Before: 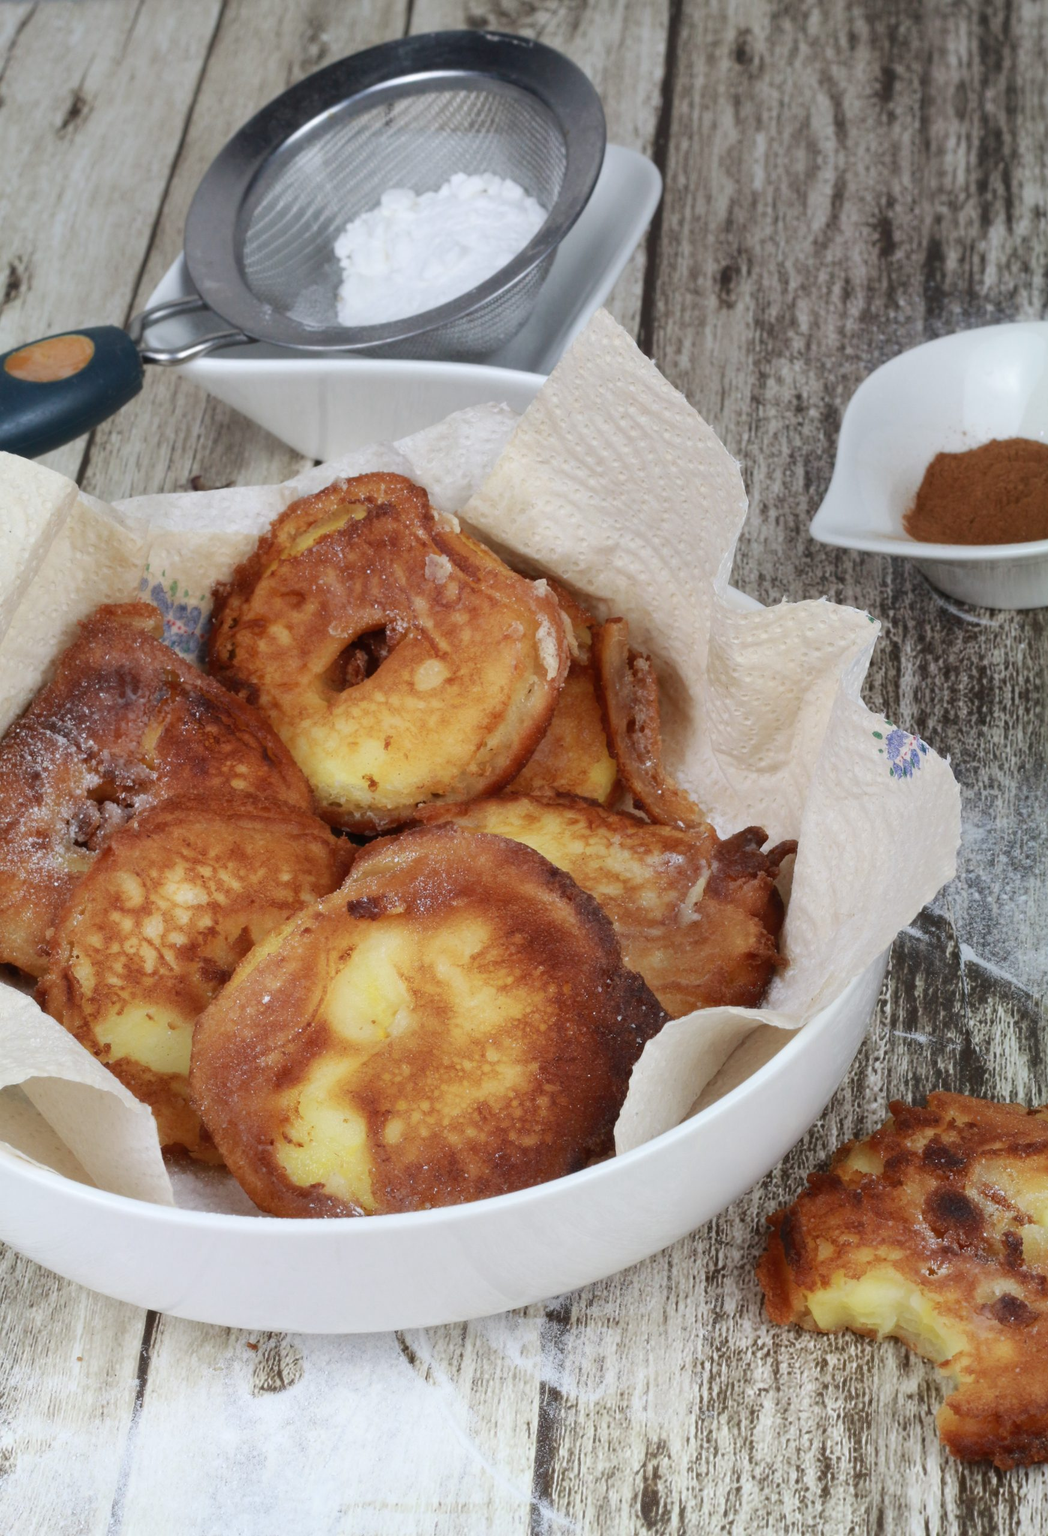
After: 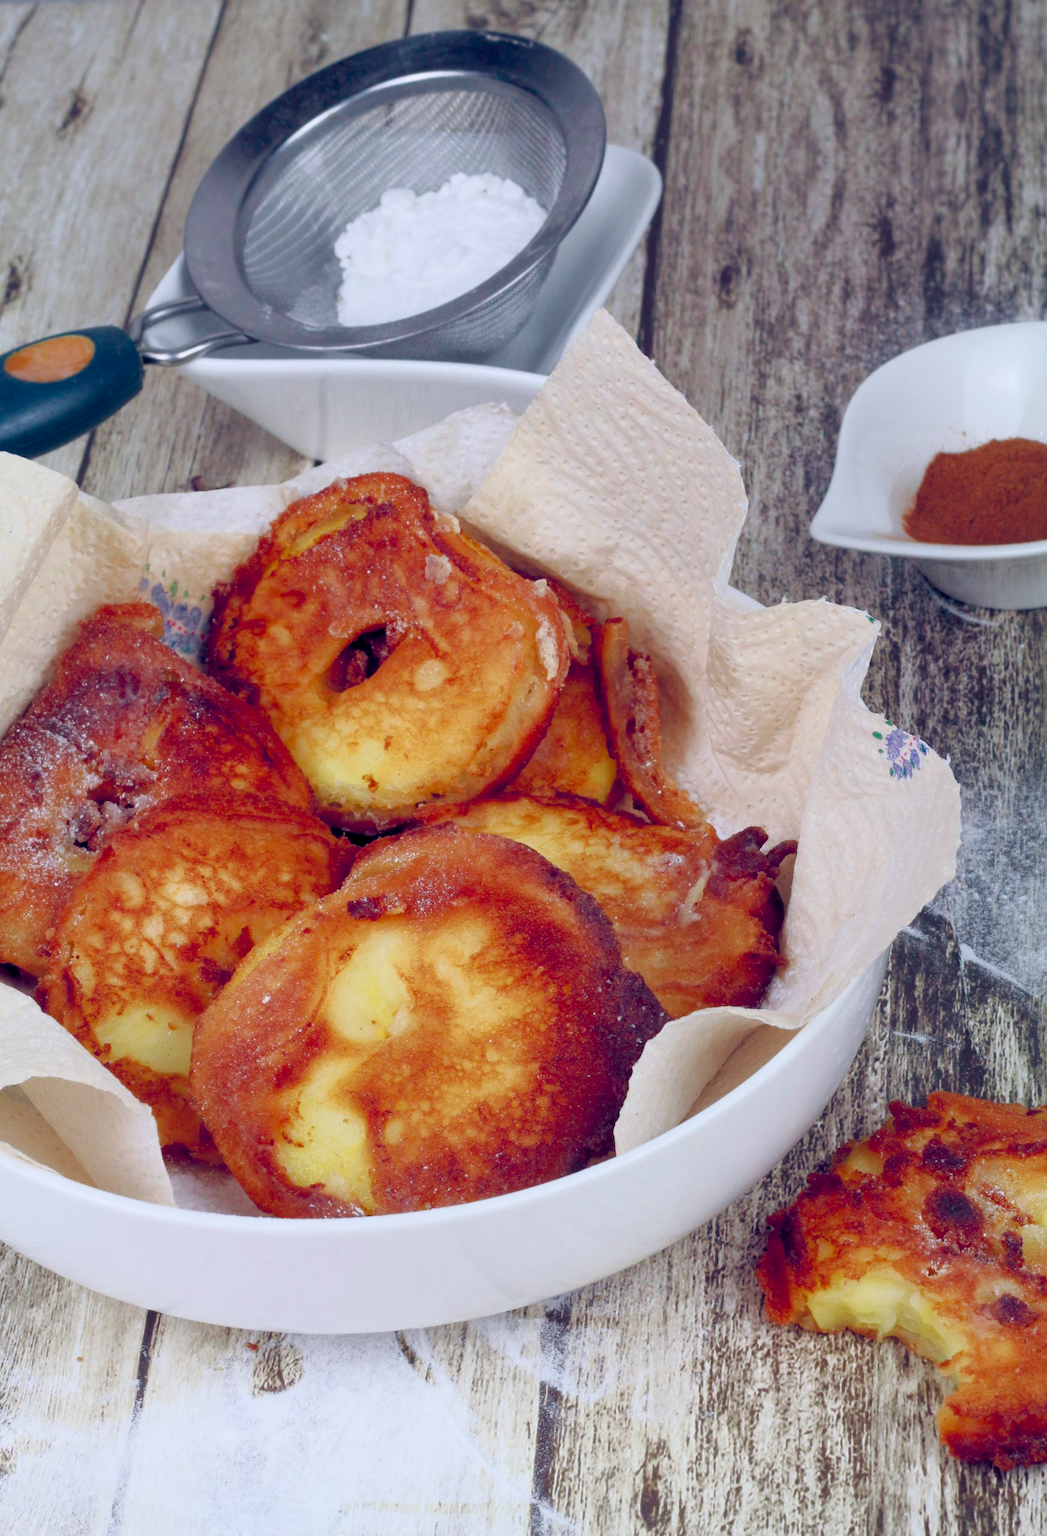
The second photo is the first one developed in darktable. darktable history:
tone curve: curves: ch0 [(0.013, 0) (0.061, 0.059) (0.239, 0.256) (0.502, 0.501) (0.683, 0.676) (0.761, 0.773) (0.858, 0.858) (0.987, 0.945)]; ch1 [(0, 0) (0.172, 0.123) (0.304, 0.267) (0.414, 0.395) (0.472, 0.473) (0.502, 0.502) (0.521, 0.528) (0.583, 0.595) (0.654, 0.673) (0.728, 0.761) (1, 1)]; ch2 [(0, 0) (0.411, 0.424) (0.485, 0.476) (0.502, 0.501) (0.553, 0.557) (0.57, 0.576) (1, 1)], color space Lab, independent channels, preserve colors none
color balance rgb: highlights gain › chroma 0.284%, highlights gain › hue 330.77°, global offset › luminance -0.288%, global offset › chroma 0.314%, global offset › hue 259.23°, perceptual saturation grading › global saturation 20%, perceptual saturation grading › highlights -25.431%, perceptual saturation grading › shadows 49.745%, global vibrance 20%
